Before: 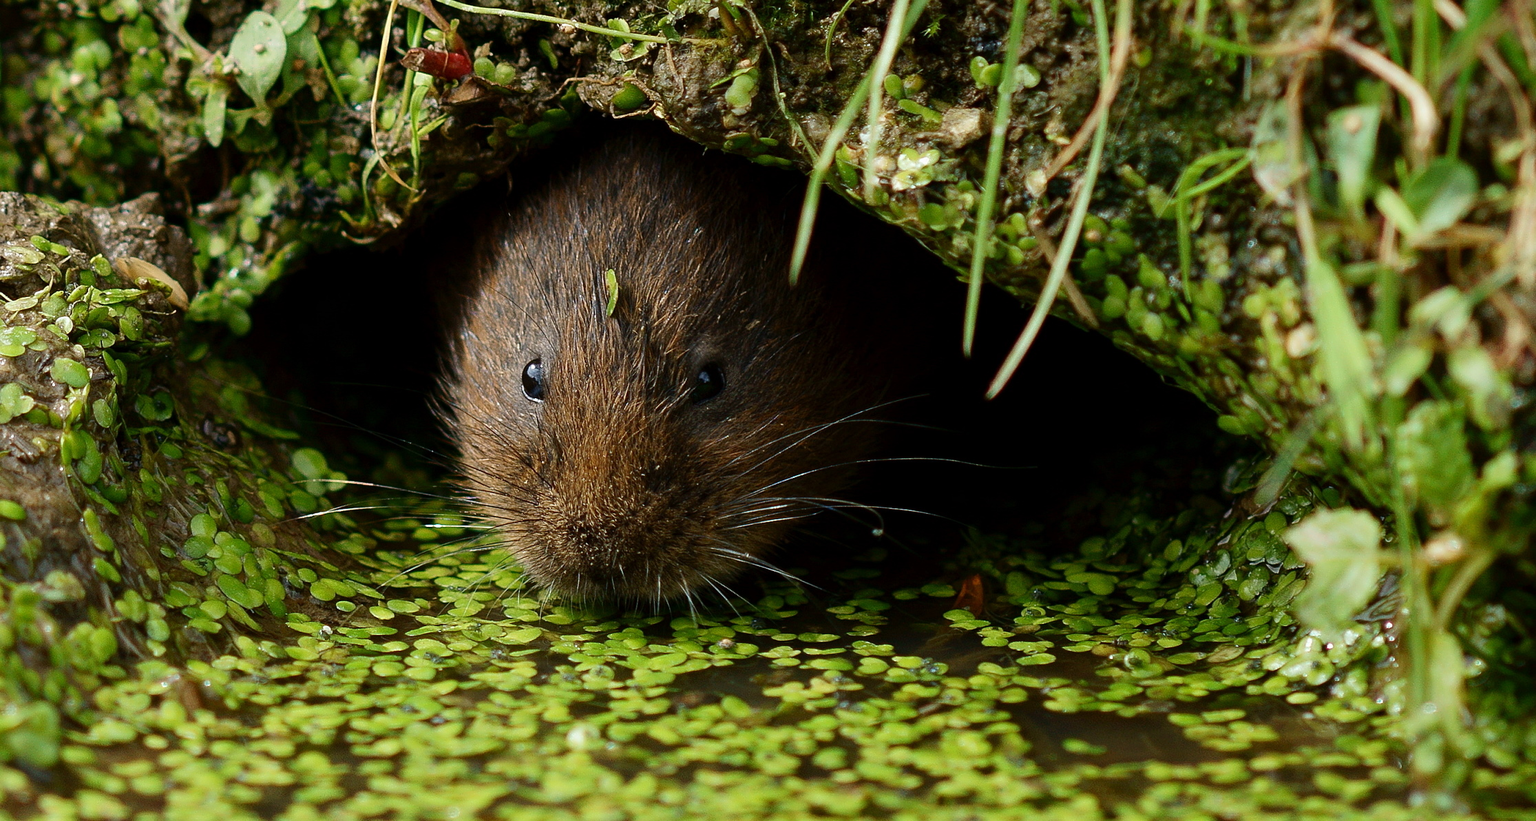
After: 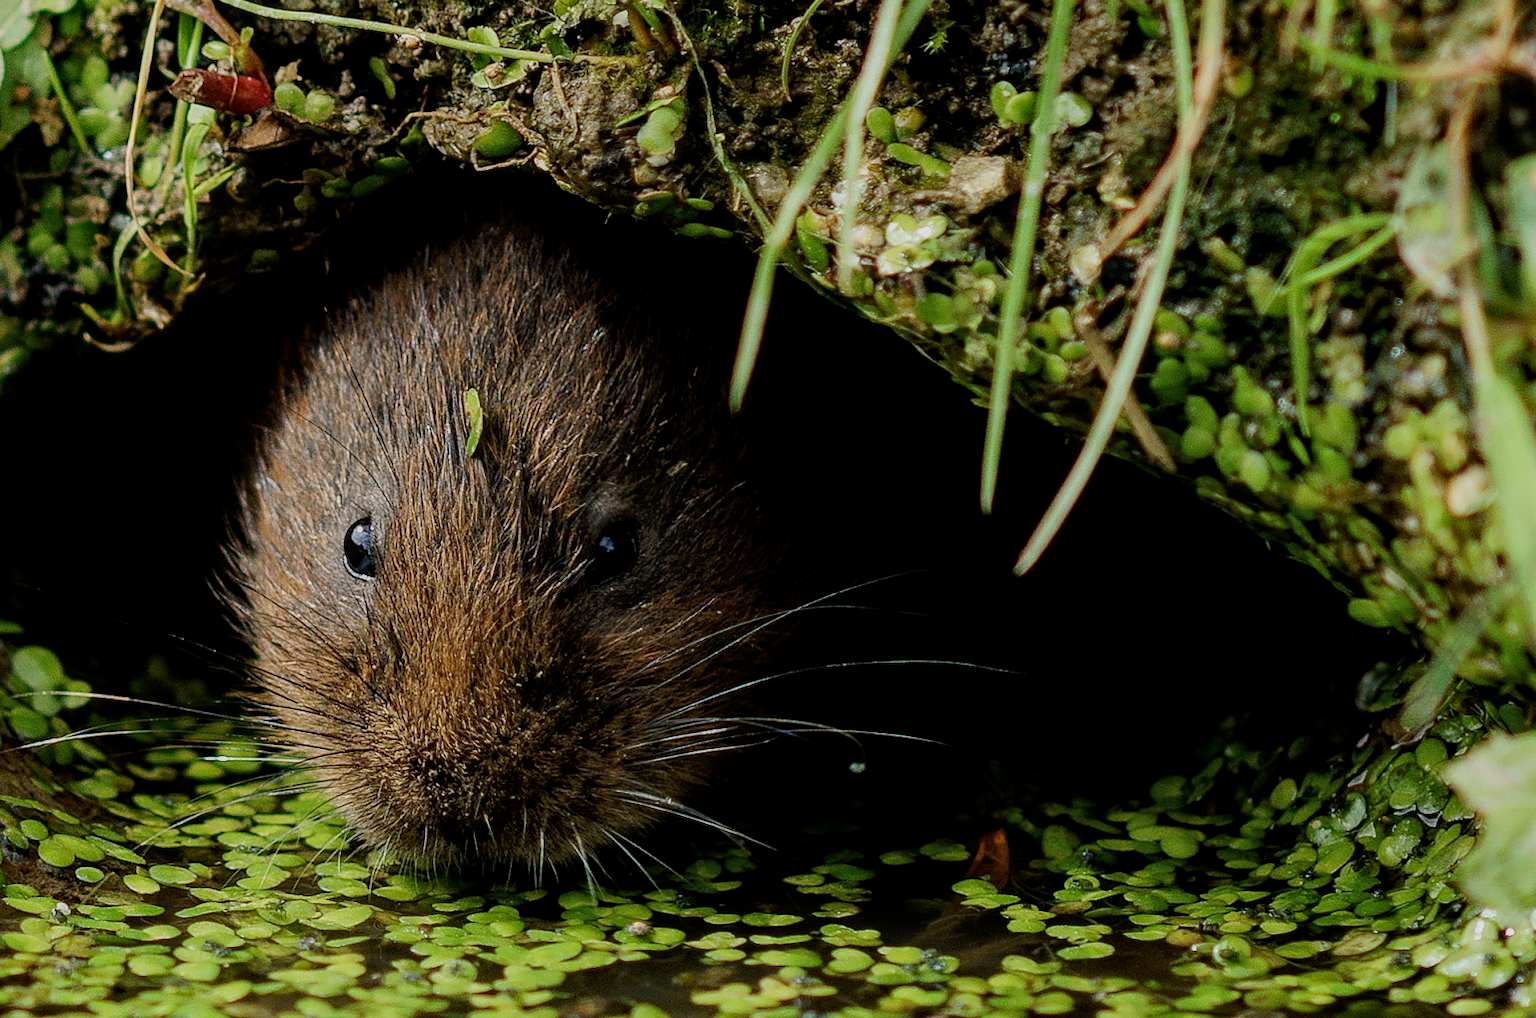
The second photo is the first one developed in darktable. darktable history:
filmic rgb: hardness 4.17, contrast 0.921
local contrast: on, module defaults
crop: left 18.479%, right 12.2%, bottom 13.971%
